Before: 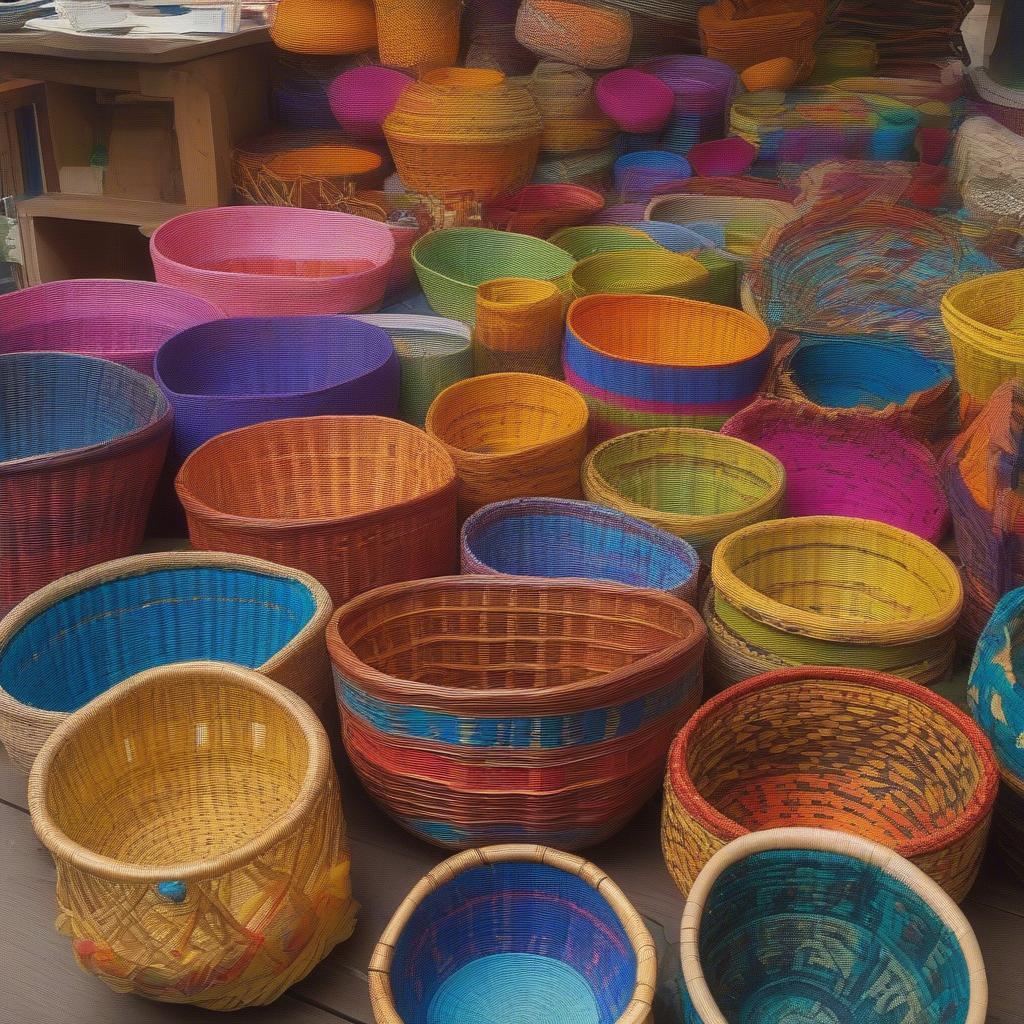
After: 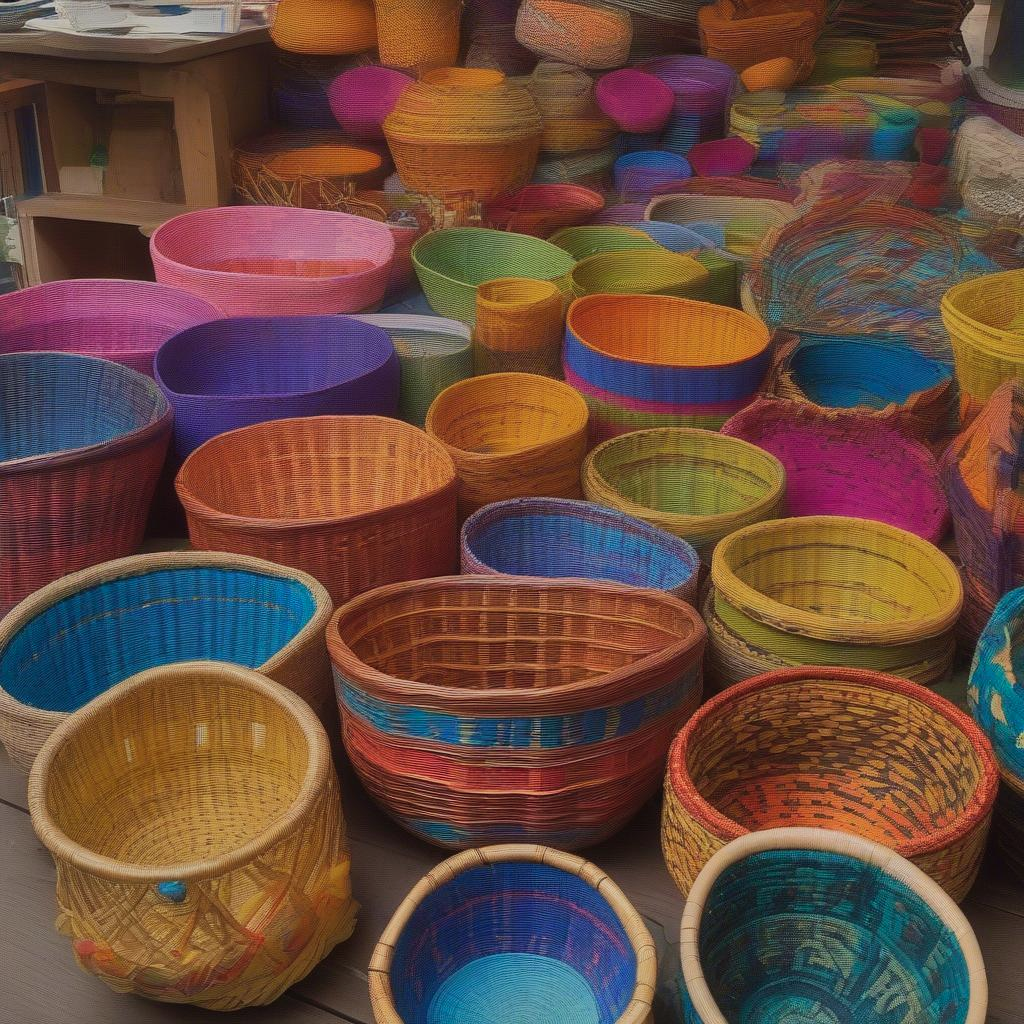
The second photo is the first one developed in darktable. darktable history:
exposure: exposure -0.581 EV, compensate highlight preservation false
shadows and highlights: soften with gaussian
color zones: curves: ch0 [(0.035, 0.242) (0.25, 0.5) (0.384, 0.214) (0.488, 0.255) (0.75, 0.5)]; ch1 [(0.063, 0.379) (0.25, 0.5) (0.354, 0.201) (0.489, 0.085) (0.729, 0.271)]; ch2 [(0.25, 0.5) (0.38, 0.517) (0.442, 0.51) (0.735, 0.456)], mix -119.56%
